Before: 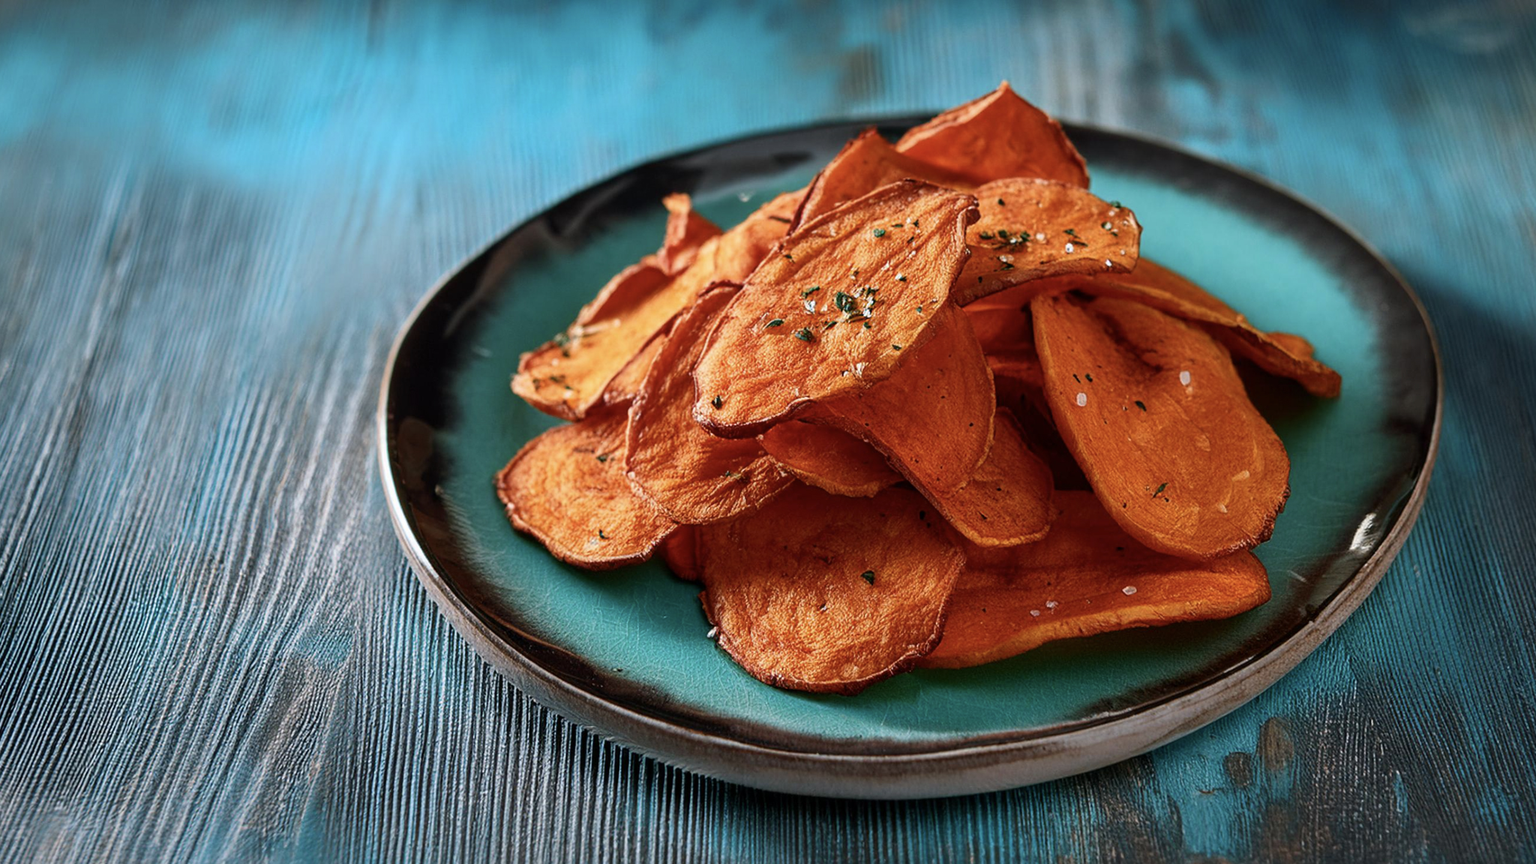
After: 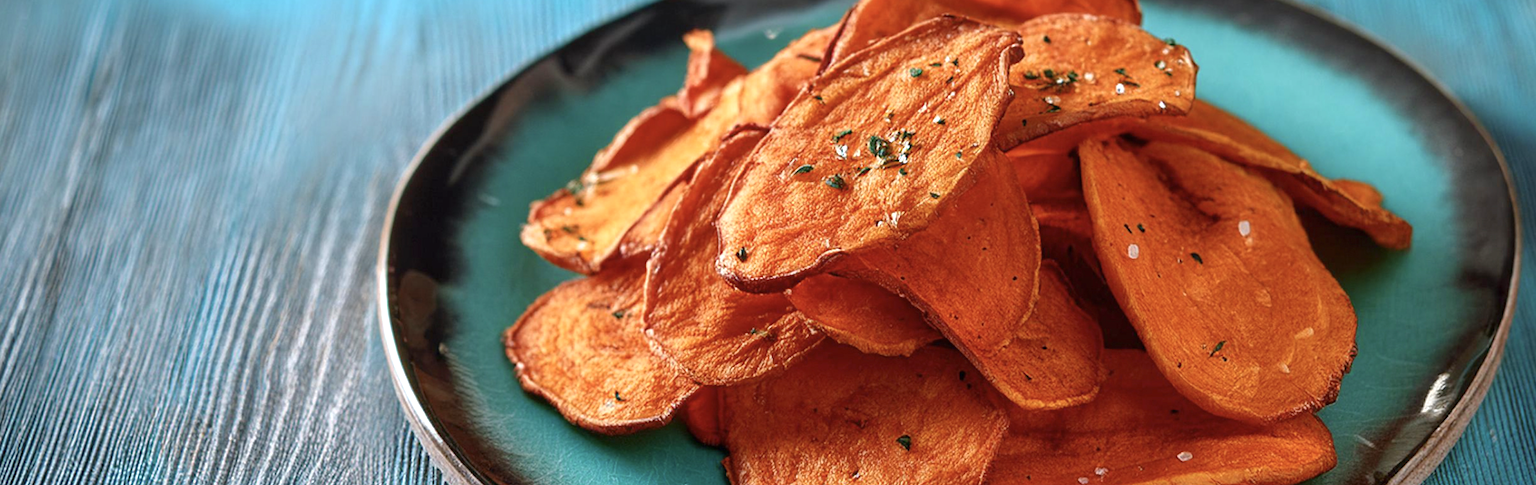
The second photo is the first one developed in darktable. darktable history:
crop: left 1.744%, top 19.225%, right 5.069%, bottom 28.357%
tone equalizer: -8 EV 0.25 EV, -7 EV 0.417 EV, -6 EV 0.417 EV, -5 EV 0.25 EV, -3 EV -0.25 EV, -2 EV -0.417 EV, -1 EV -0.417 EV, +0 EV -0.25 EV, edges refinement/feathering 500, mask exposure compensation -1.57 EV, preserve details guided filter
exposure: black level correction 0, exposure 0.7 EV, compensate exposure bias true, compensate highlight preservation false
